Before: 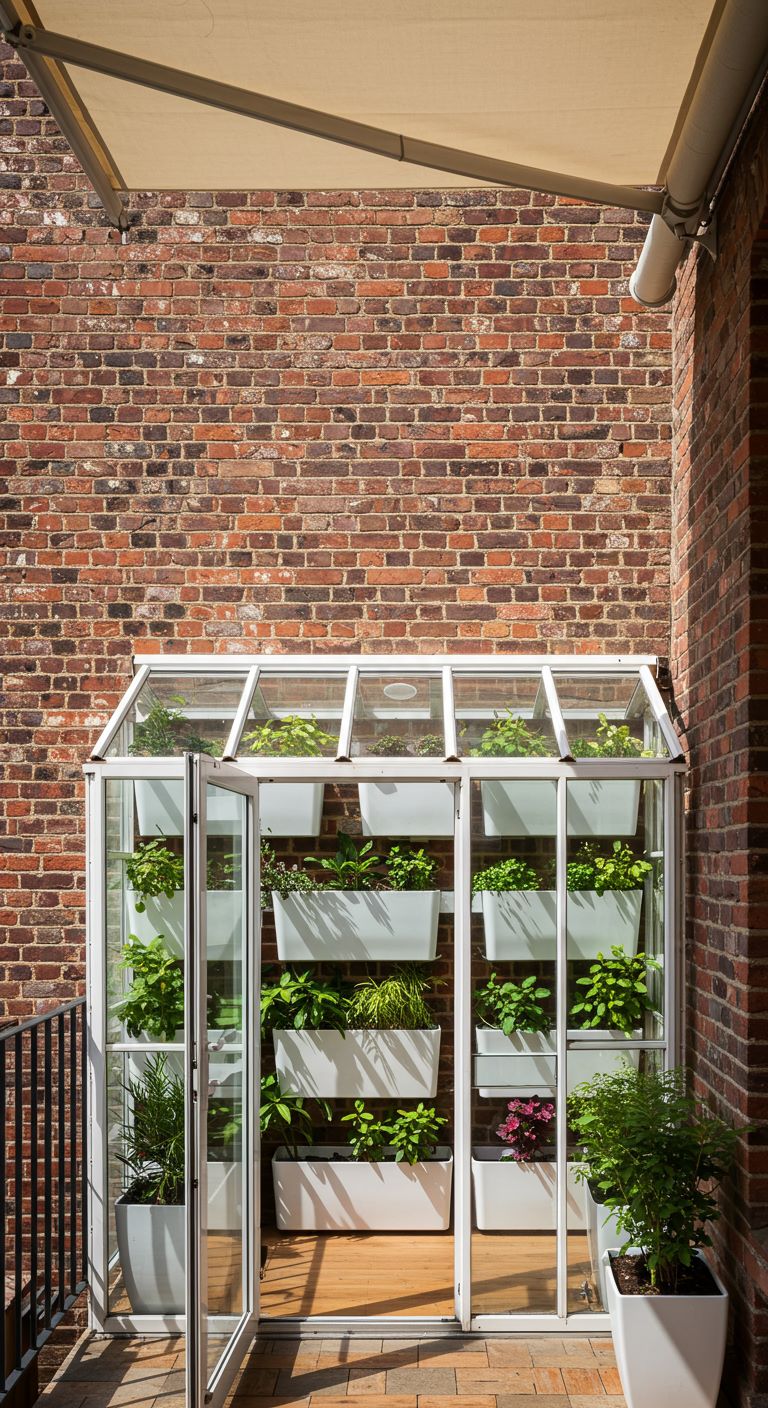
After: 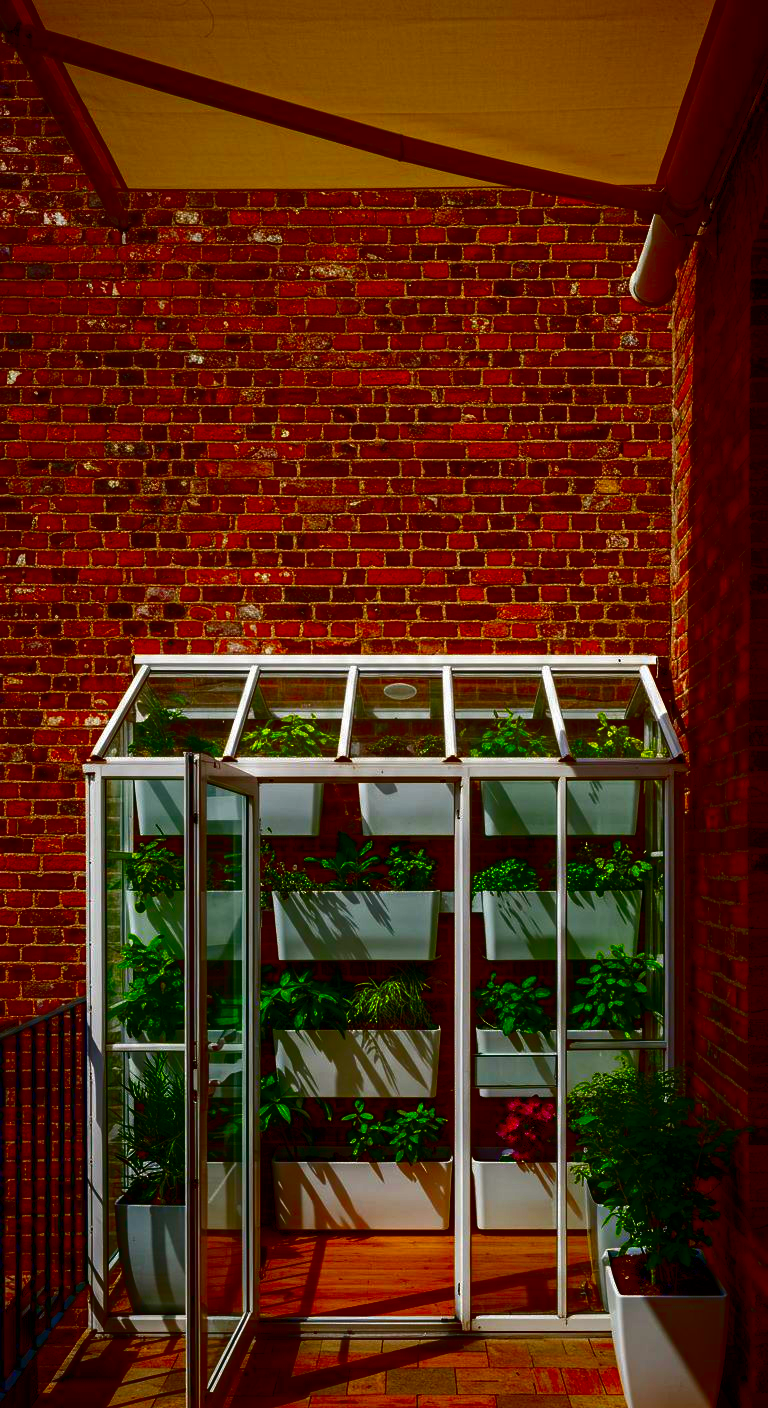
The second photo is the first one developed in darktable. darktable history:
contrast brightness saturation: brightness -0.995, saturation 0.991
color balance rgb: power › luminance 3.145%, power › hue 230.17°, linear chroma grading › global chroma 33.375%, perceptual saturation grading › global saturation 19.77%, perceptual saturation grading › highlights -24.903%, perceptual saturation grading › shadows 50.078%
